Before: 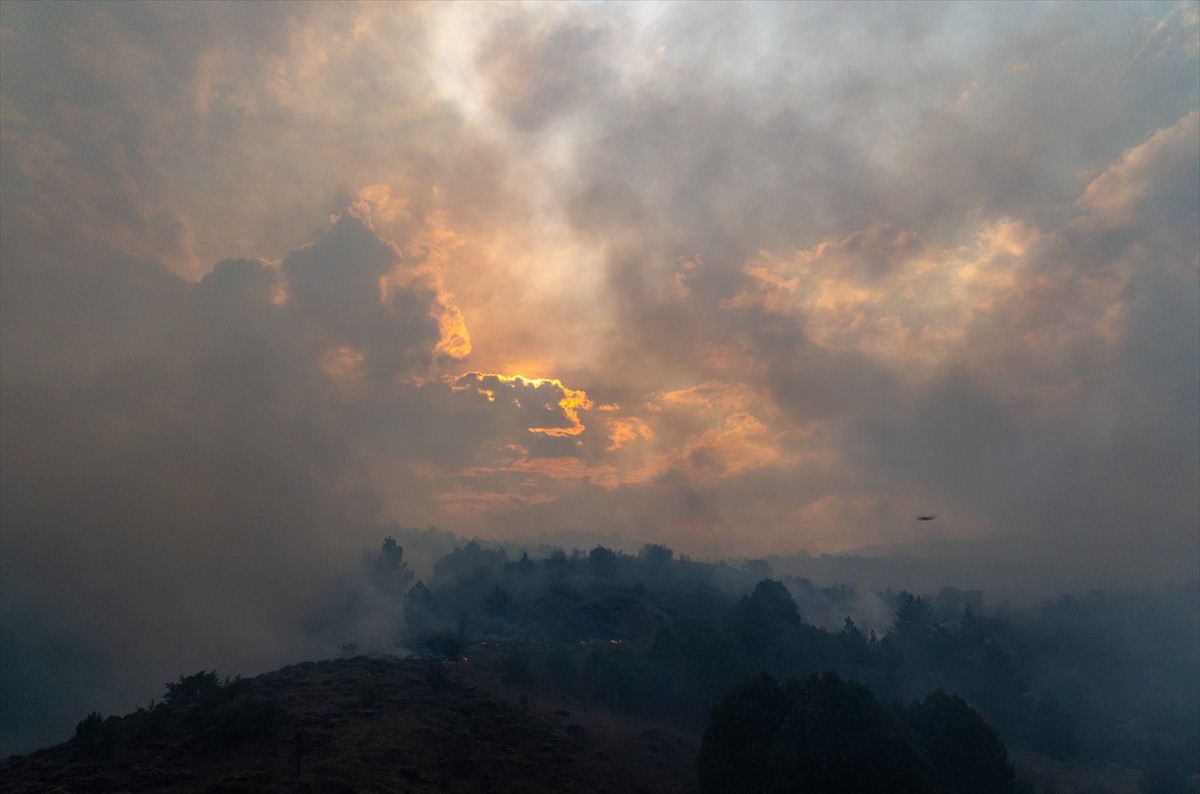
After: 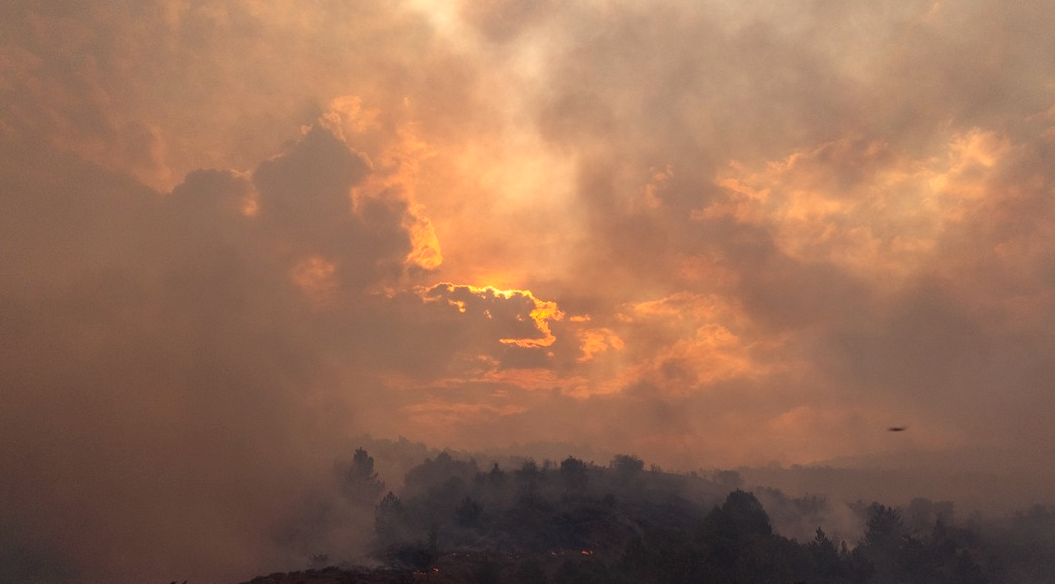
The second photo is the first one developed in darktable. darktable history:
rgb levels: mode RGB, independent channels, levels [[0, 0.474, 1], [0, 0.5, 1], [0, 0.5, 1]]
crop and rotate: left 2.425%, top 11.305%, right 9.6%, bottom 15.08%
white balance: red 1.123, blue 0.83
